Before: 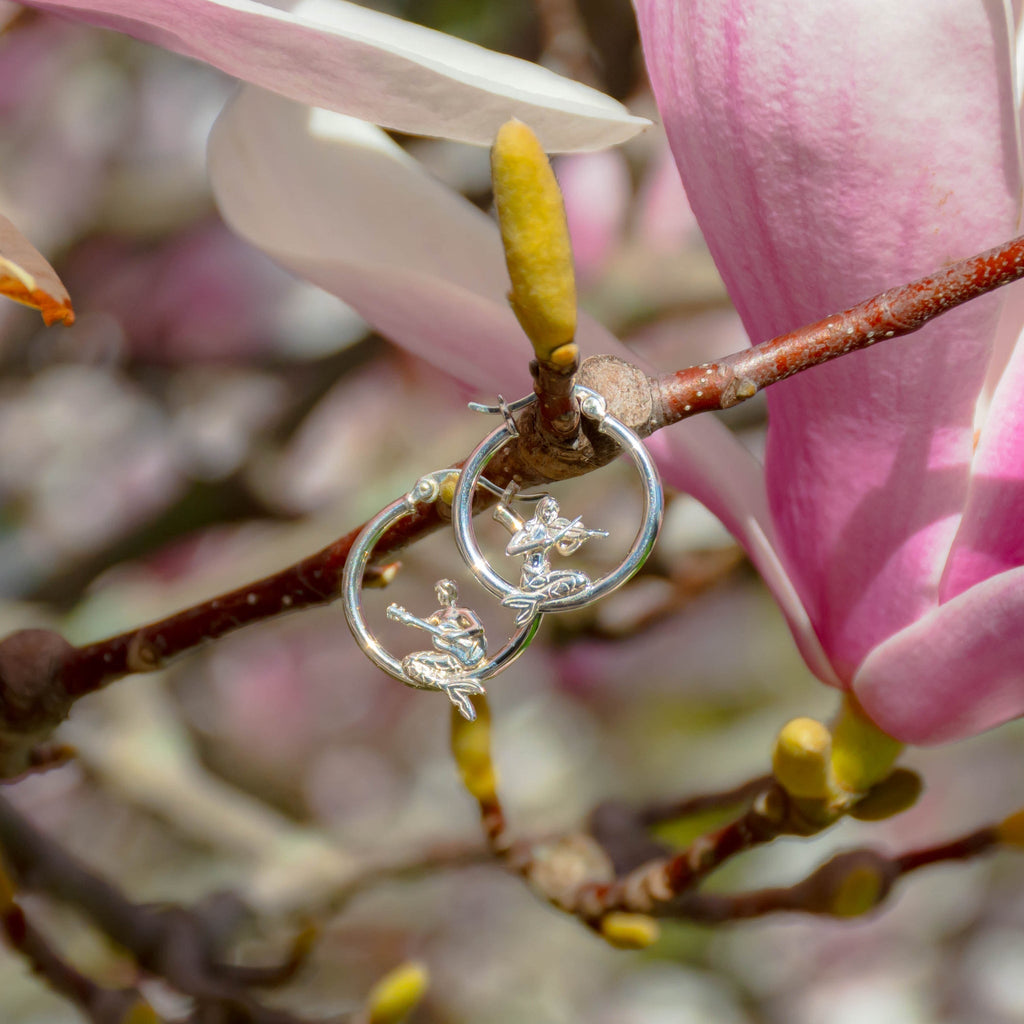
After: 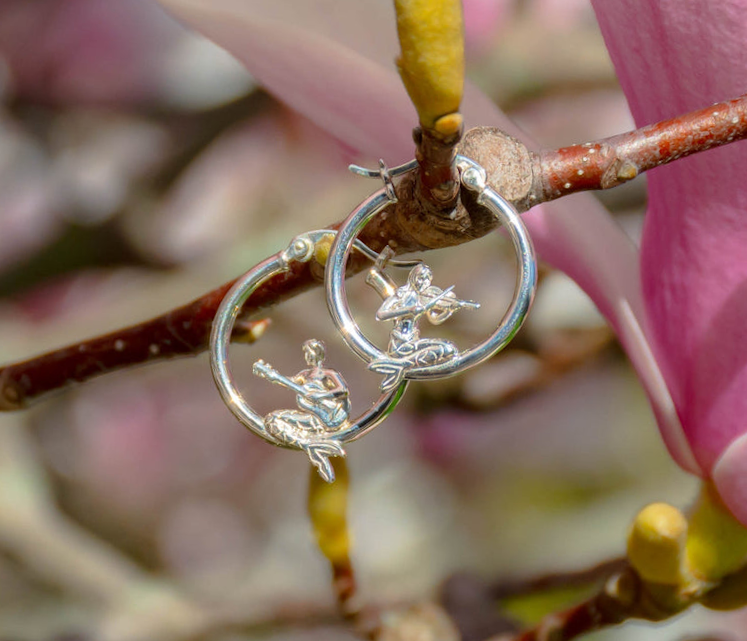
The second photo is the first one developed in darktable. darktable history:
crop and rotate: angle -4.07°, left 9.887%, top 21.136%, right 12.088%, bottom 11.937%
